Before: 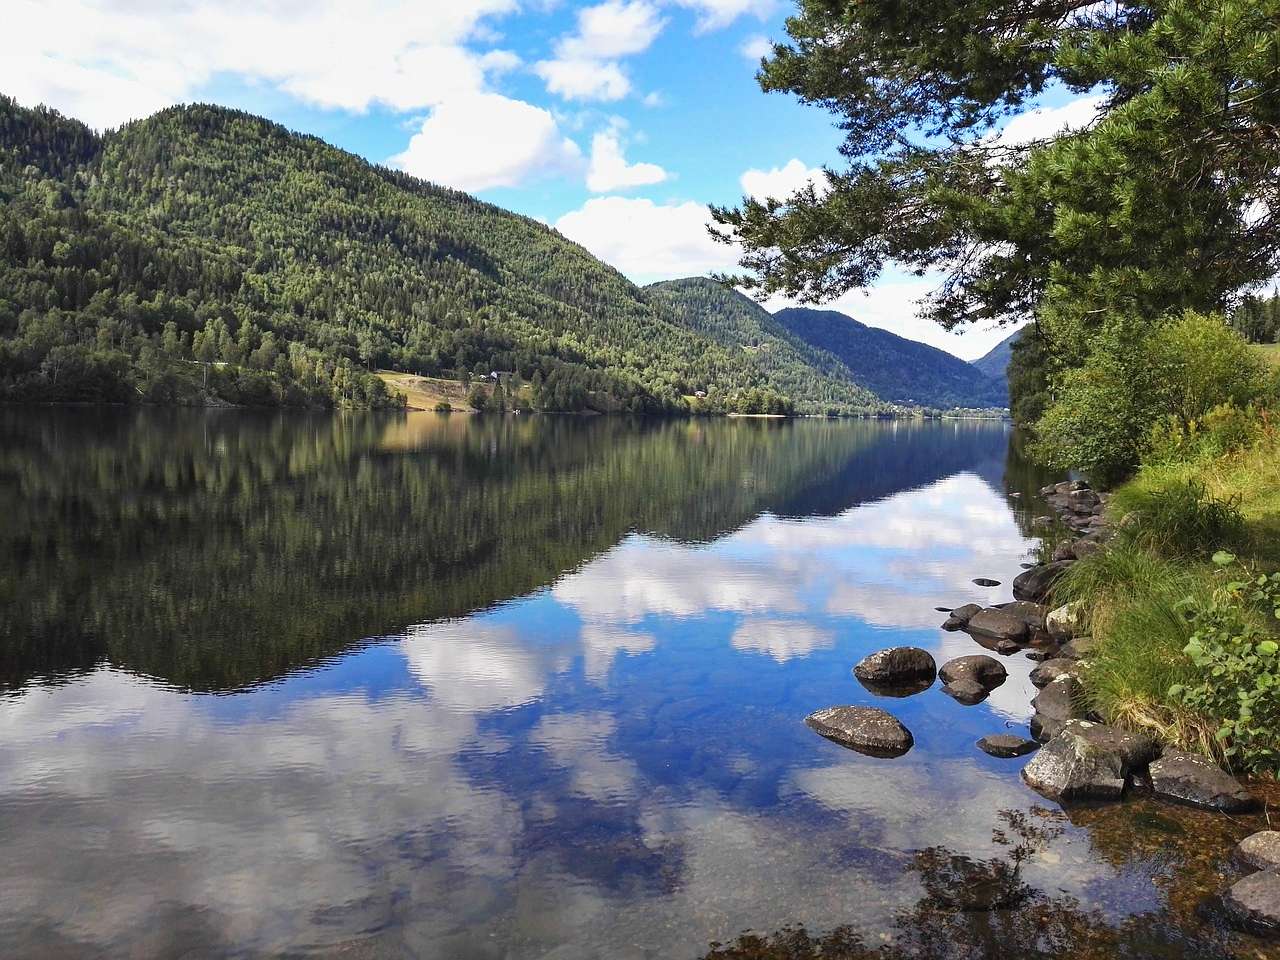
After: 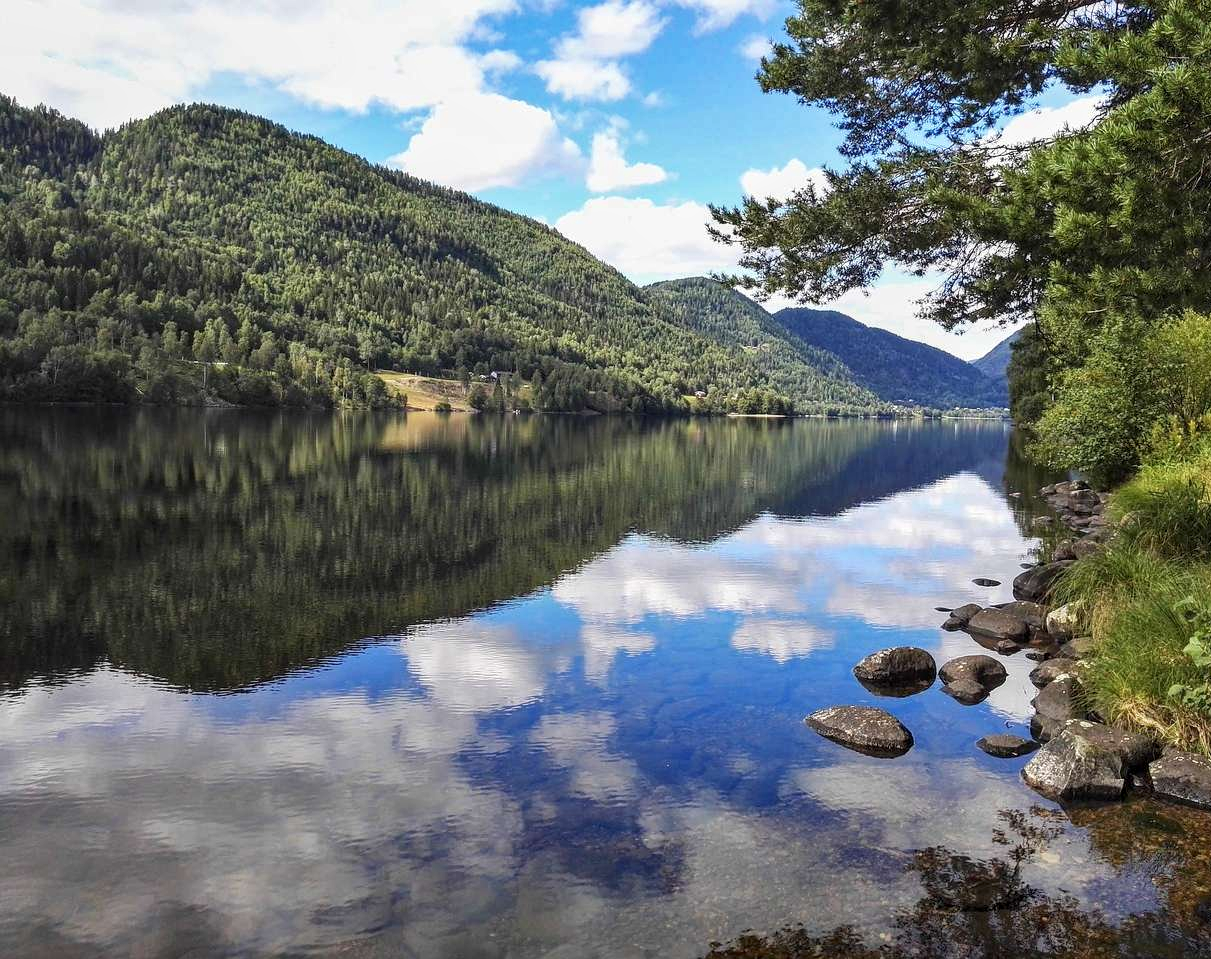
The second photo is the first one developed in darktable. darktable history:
crop and rotate: right 5.389%
local contrast: on, module defaults
